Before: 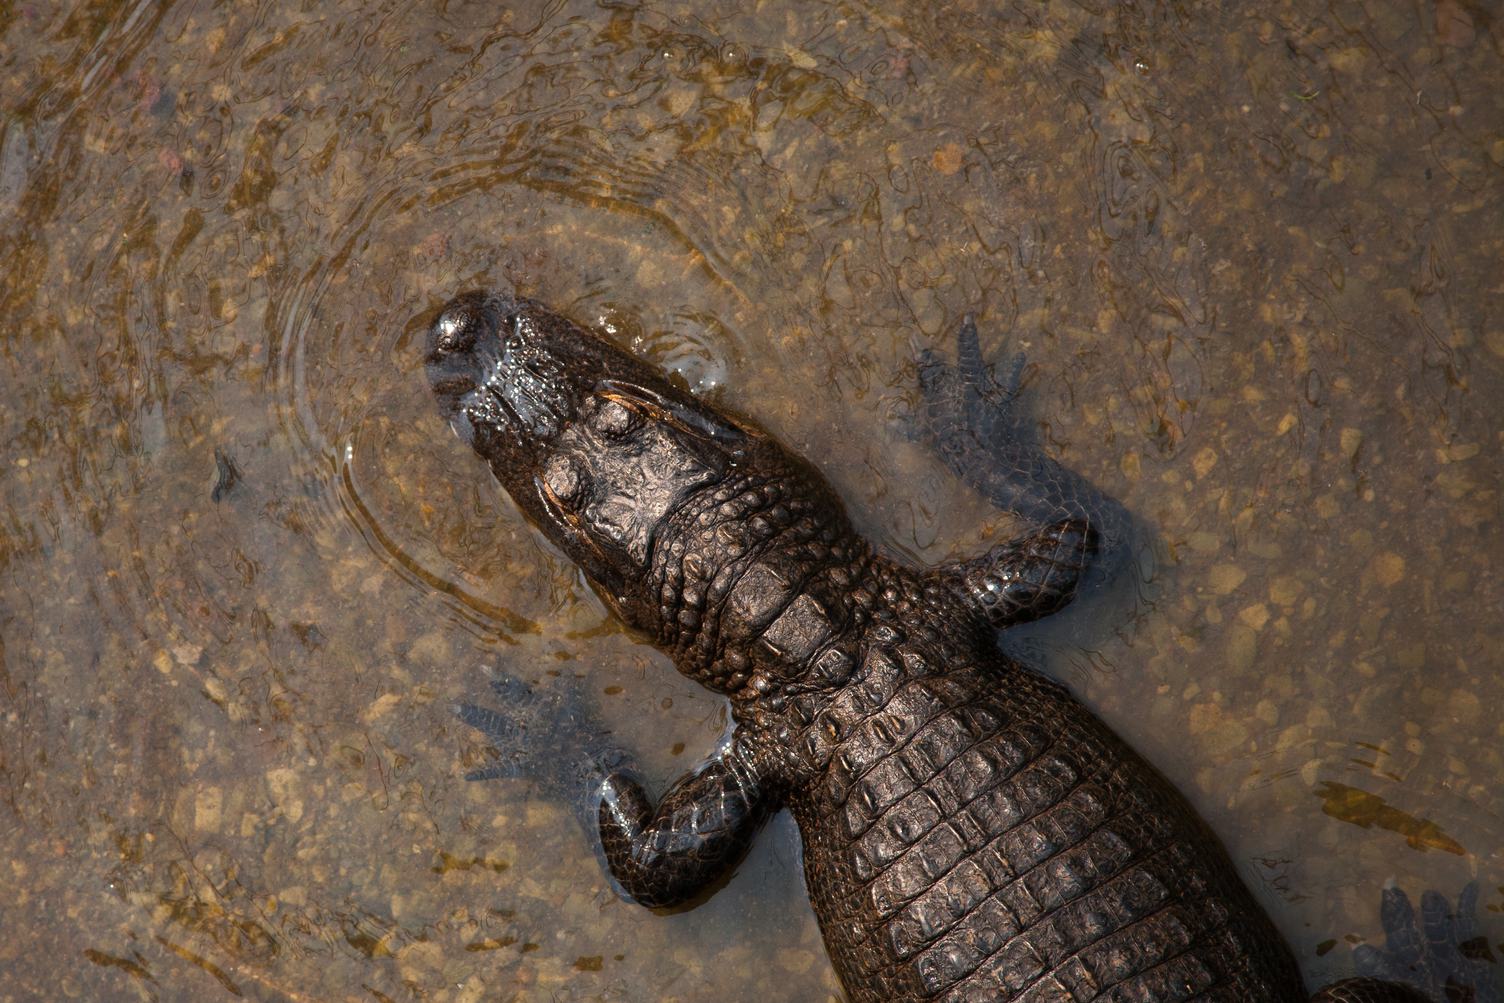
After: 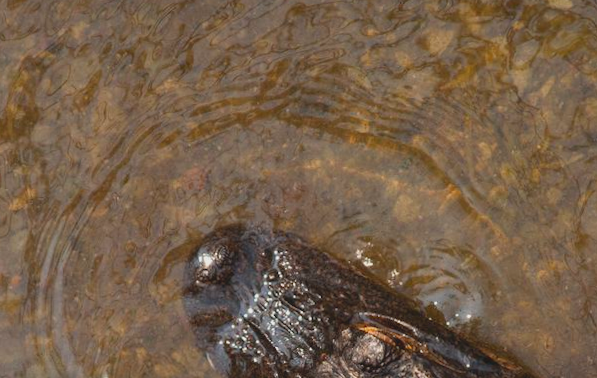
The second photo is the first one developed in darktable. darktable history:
crop: left 15.452%, top 5.459%, right 43.956%, bottom 56.62%
lowpass: radius 0.1, contrast 0.85, saturation 1.1, unbound 0
rotate and perspective: rotation 0.226°, lens shift (vertical) -0.042, crop left 0.023, crop right 0.982, crop top 0.006, crop bottom 0.994
